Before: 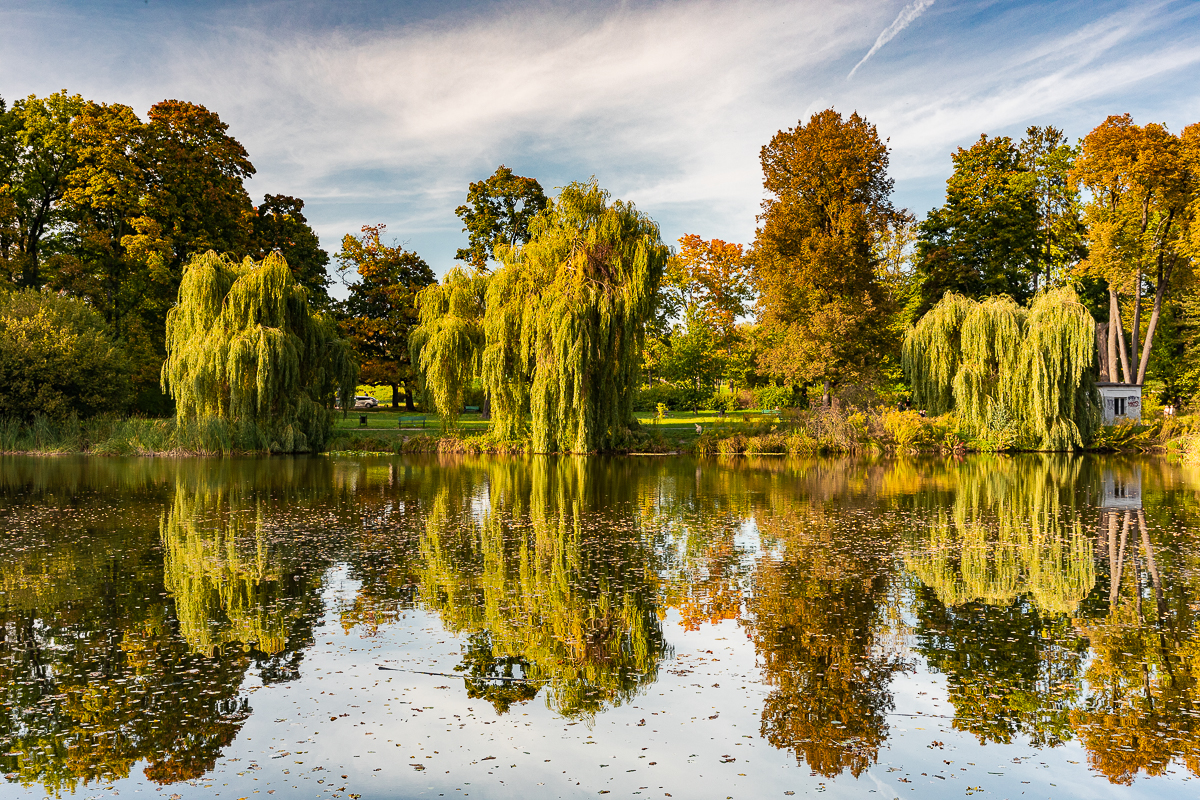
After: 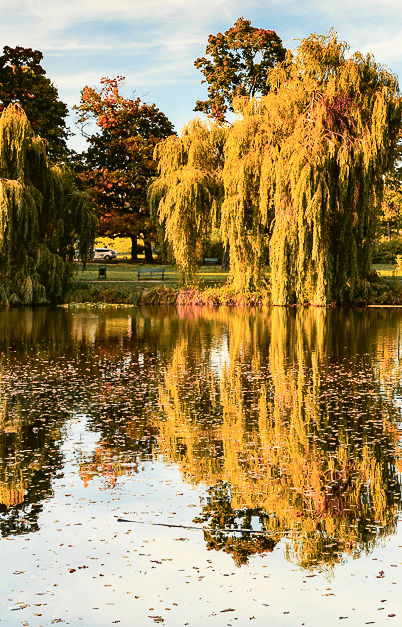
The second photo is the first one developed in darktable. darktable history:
tone curve: curves: ch0 [(0, 0.023) (0.087, 0.065) (0.184, 0.168) (0.45, 0.54) (0.57, 0.683) (0.722, 0.825) (0.877, 0.948) (1, 1)]; ch1 [(0, 0) (0.388, 0.369) (0.447, 0.447) (0.505, 0.5) (0.534, 0.528) (0.573, 0.583) (0.663, 0.68) (1, 1)]; ch2 [(0, 0) (0.314, 0.223) (0.427, 0.405) (0.492, 0.505) (0.531, 0.55) (0.589, 0.599) (1, 1)], color space Lab, independent channels, preserve colors none
color zones: curves: ch1 [(0.263, 0.53) (0.376, 0.287) (0.487, 0.512) (0.748, 0.547) (1, 0.513)]; ch2 [(0.262, 0.45) (0.751, 0.477)], mix 31.98%
crop and rotate: left 21.77%, top 18.528%, right 44.676%, bottom 2.997%
